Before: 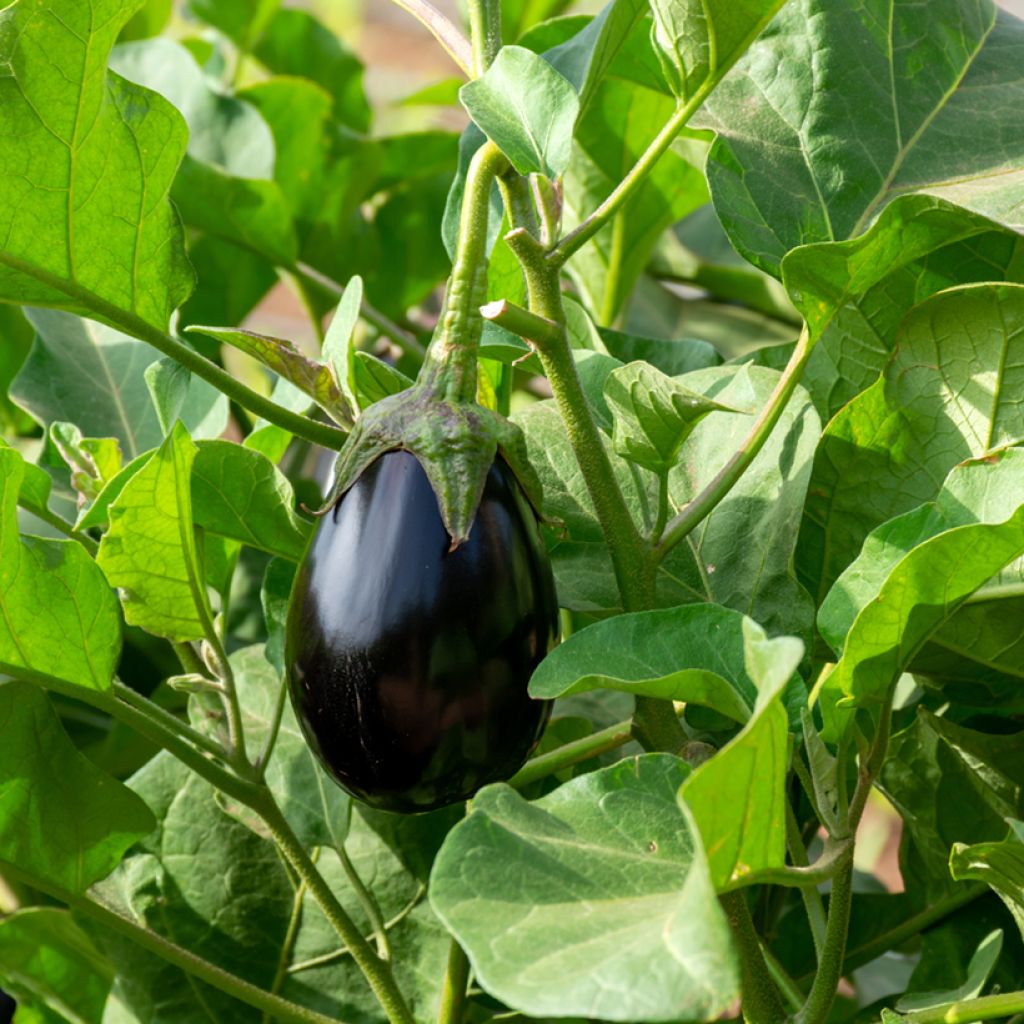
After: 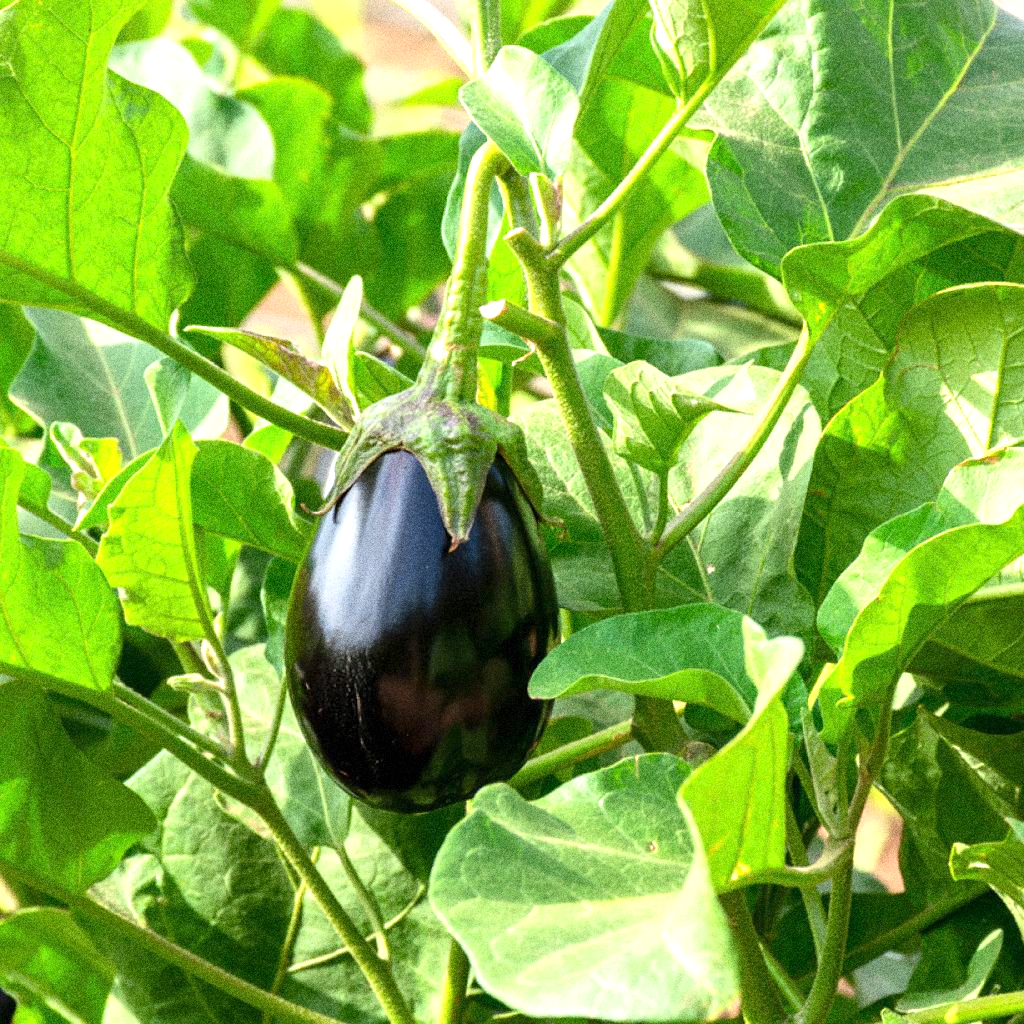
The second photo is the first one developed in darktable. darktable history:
tone equalizer: -8 EV -0.002 EV, -7 EV 0.005 EV, -6 EV -0.009 EV, -5 EV 0.011 EV, -4 EV -0.012 EV, -3 EV 0.007 EV, -2 EV -0.062 EV, -1 EV -0.293 EV, +0 EV -0.582 EV, smoothing diameter 2%, edges refinement/feathering 20, mask exposure compensation -1.57 EV, filter diffusion 5
exposure: exposure 1.15 EV, compensate highlight preservation false
grain: coarseness 14.49 ISO, strength 48.04%, mid-tones bias 35%
